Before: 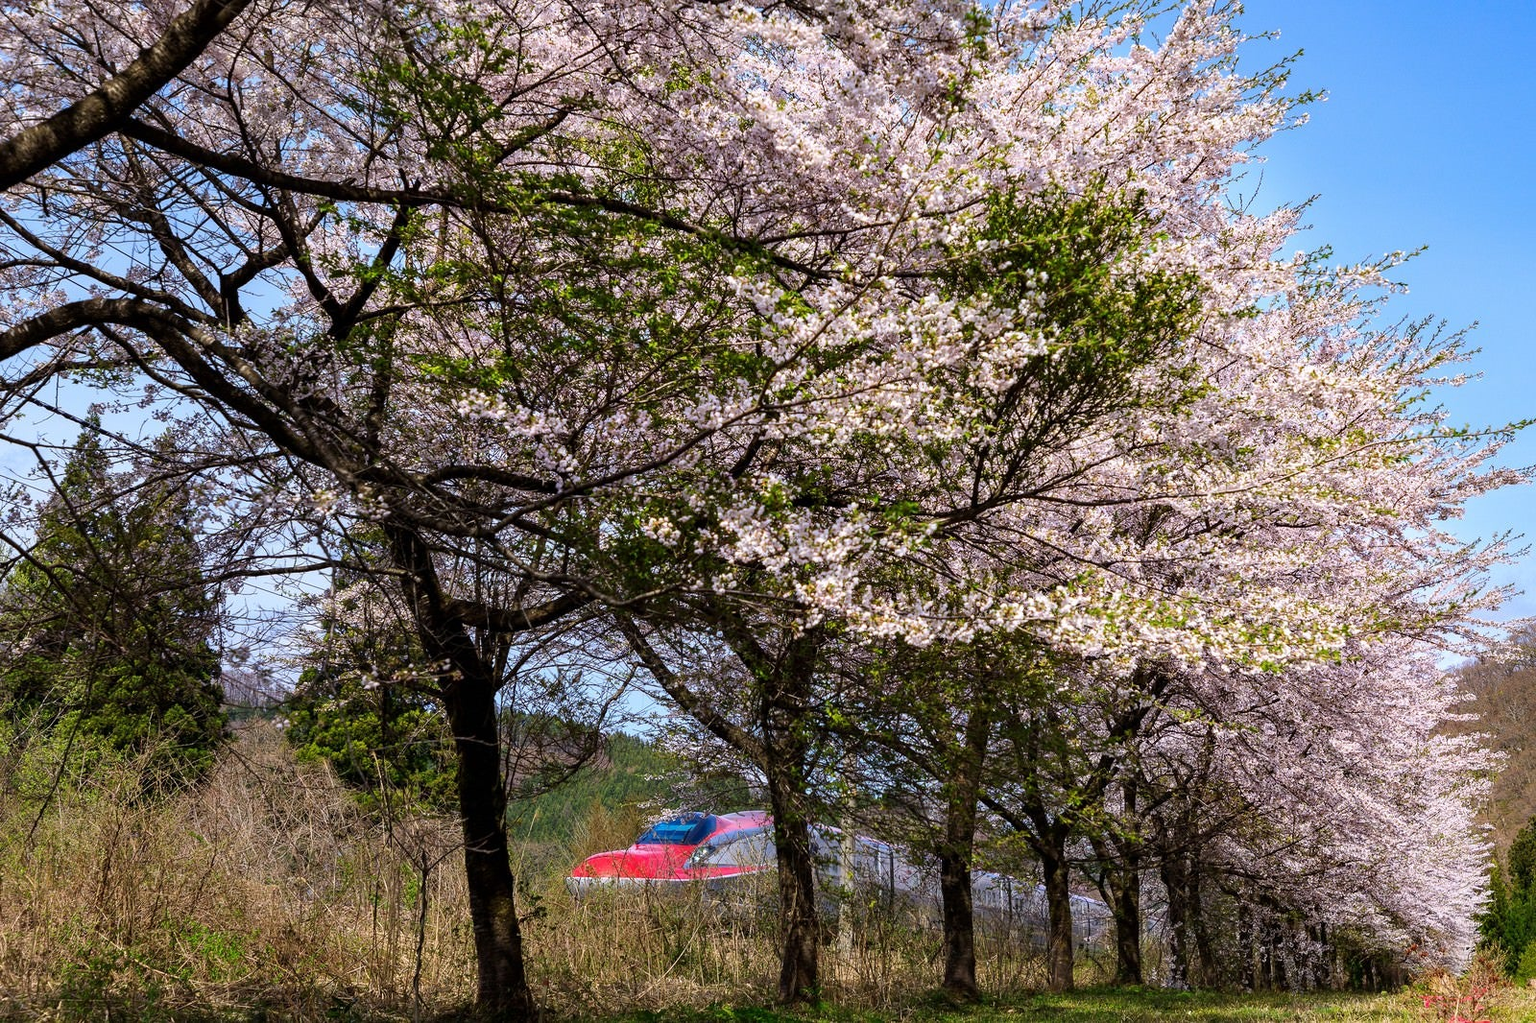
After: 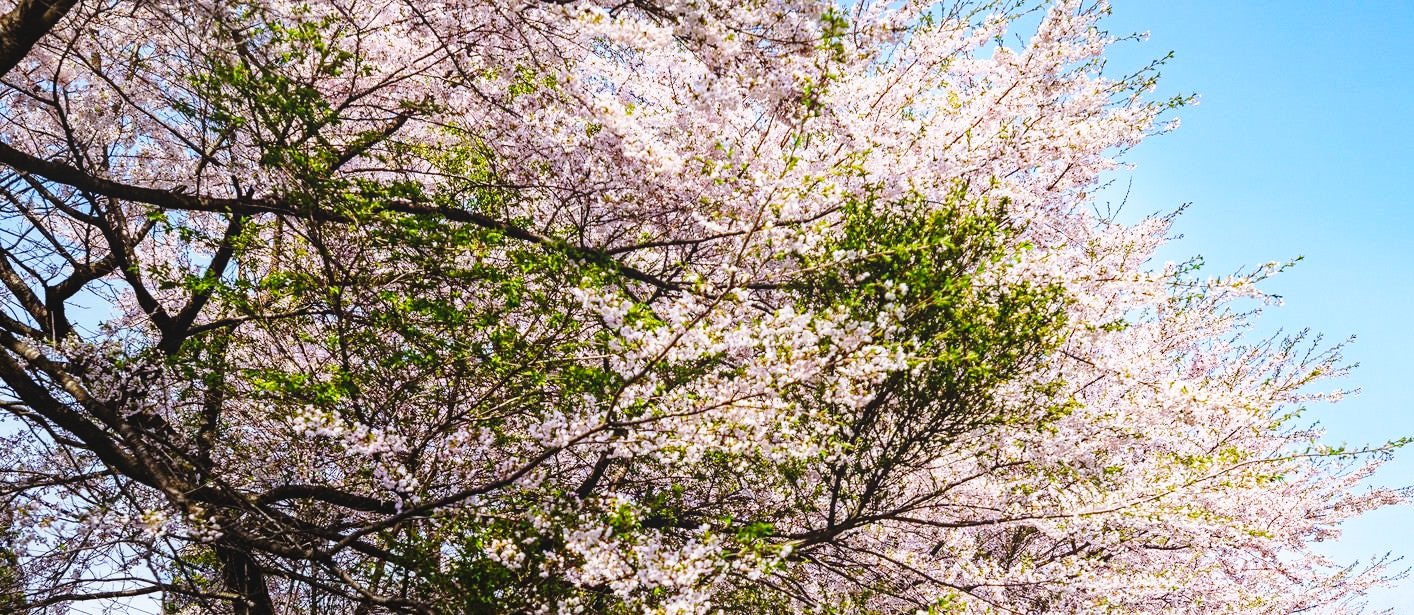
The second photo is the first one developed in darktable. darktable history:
crop and rotate: left 11.579%, bottom 42.232%
haze removal: compatibility mode true, adaptive false
base curve: curves: ch0 [(0, 0) (0.028, 0.03) (0.121, 0.232) (0.46, 0.748) (0.859, 0.968) (1, 1)], preserve colors none
contrast equalizer: octaves 7, y [[0.439, 0.44, 0.442, 0.457, 0.493, 0.498], [0.5 ×6], [0.5 ×6], [0 ×6], [0 ×6]]
